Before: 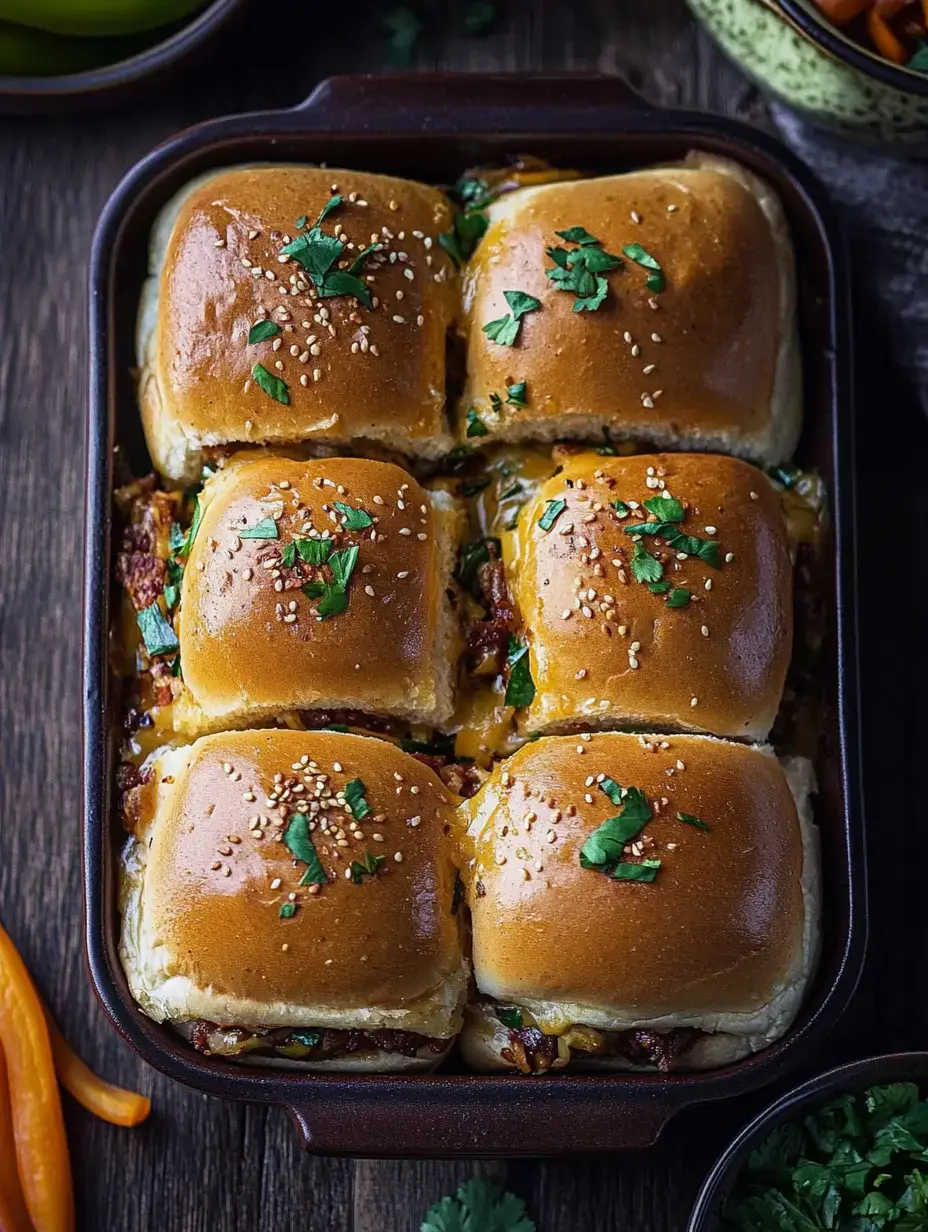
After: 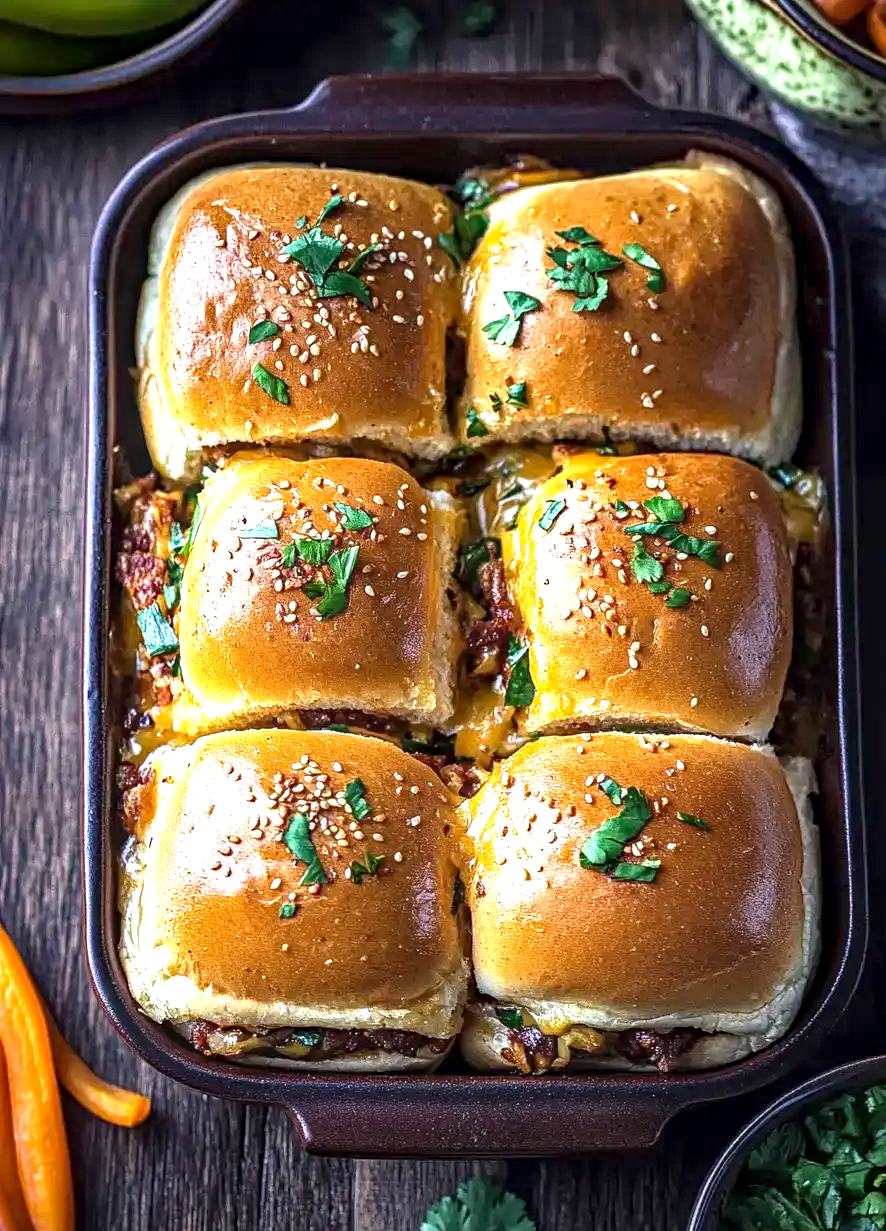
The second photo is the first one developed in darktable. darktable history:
crop: right 4.526%, bottom 0.024%
exposure: exposure 1.159 EV, compensate highlight preservation false
sharpen: radius 2.883, amount 0.871, threshold 47.134
haze removal: compatibility mode true, adaptive false
local contrast: detail 130%
